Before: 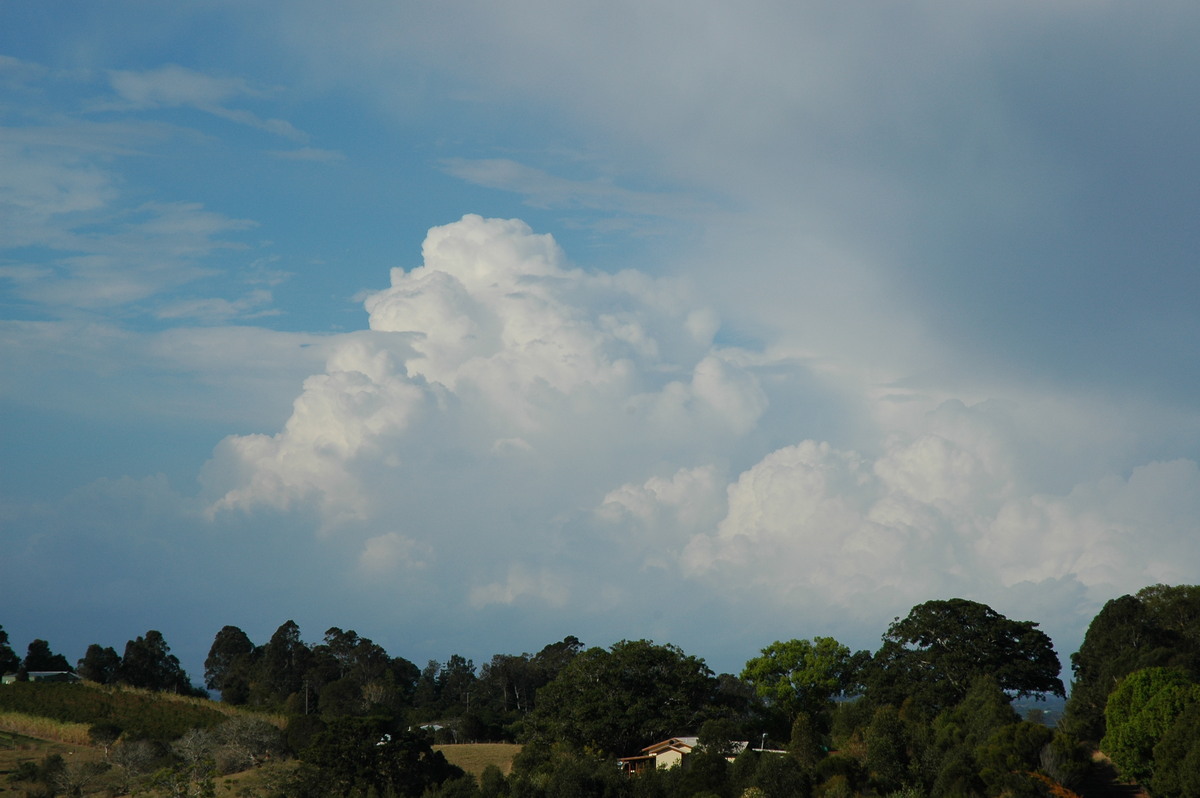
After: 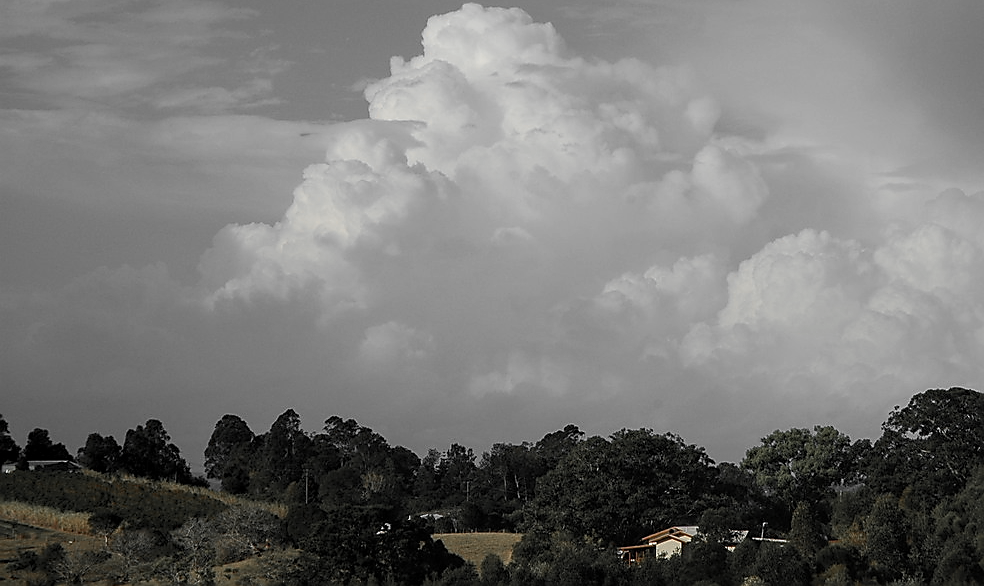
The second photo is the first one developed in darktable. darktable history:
local contrast: on, module defaults
color zones: curves: ch0 [(0, 0.447) (0.184, 0.543) (0.323, 0.476) (0.429, 0.445) (0.571, 0.443) (0.714, 0.451) (0.857, 0.452) (1, 0.447)]; ch1 [(0, 0.464) (0.176, 0.46) (0.287, 0.177) (0.429, 0.002) (0.571, 0) (0.714, 0) (0.857, 0) (1, 0.464)]
sharpen: radius 1.354, amount 1.241, threshold 0.836
crop: top 26.517%, right 17.985%
